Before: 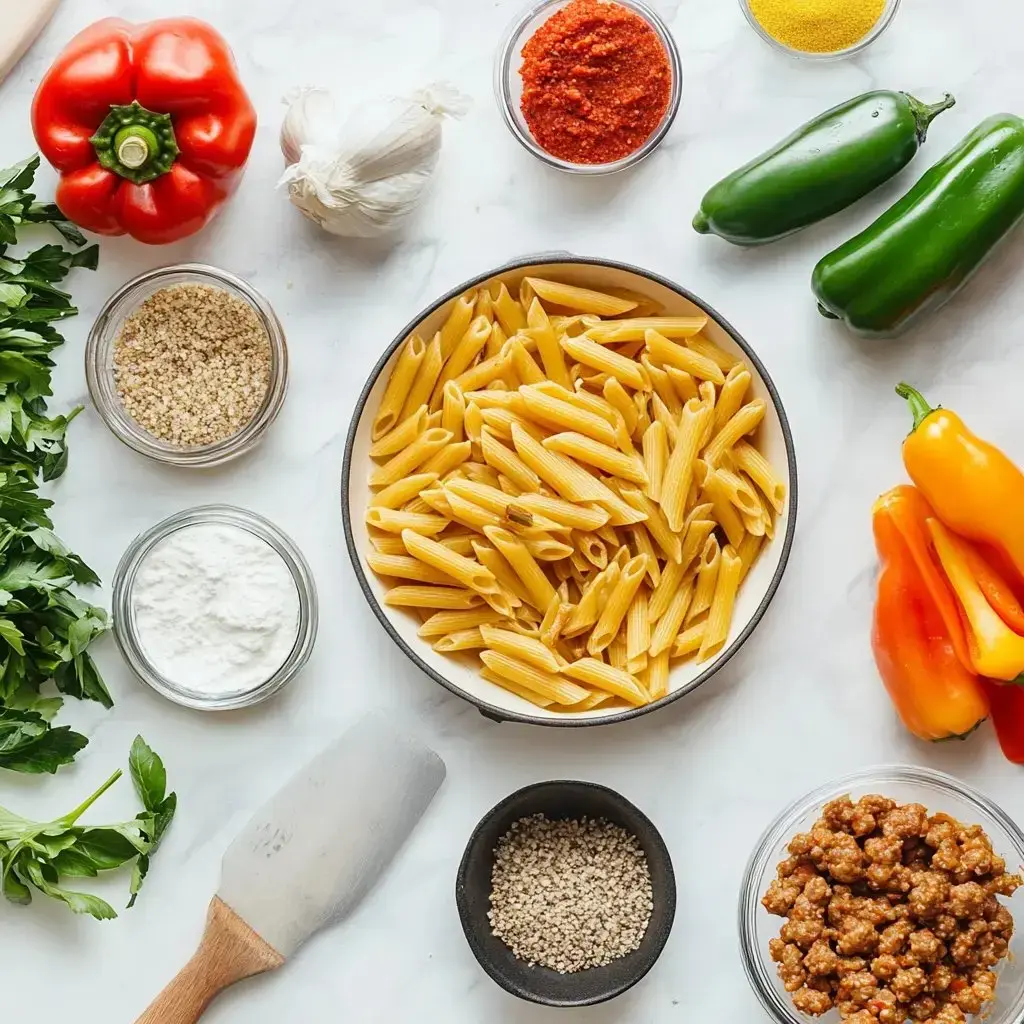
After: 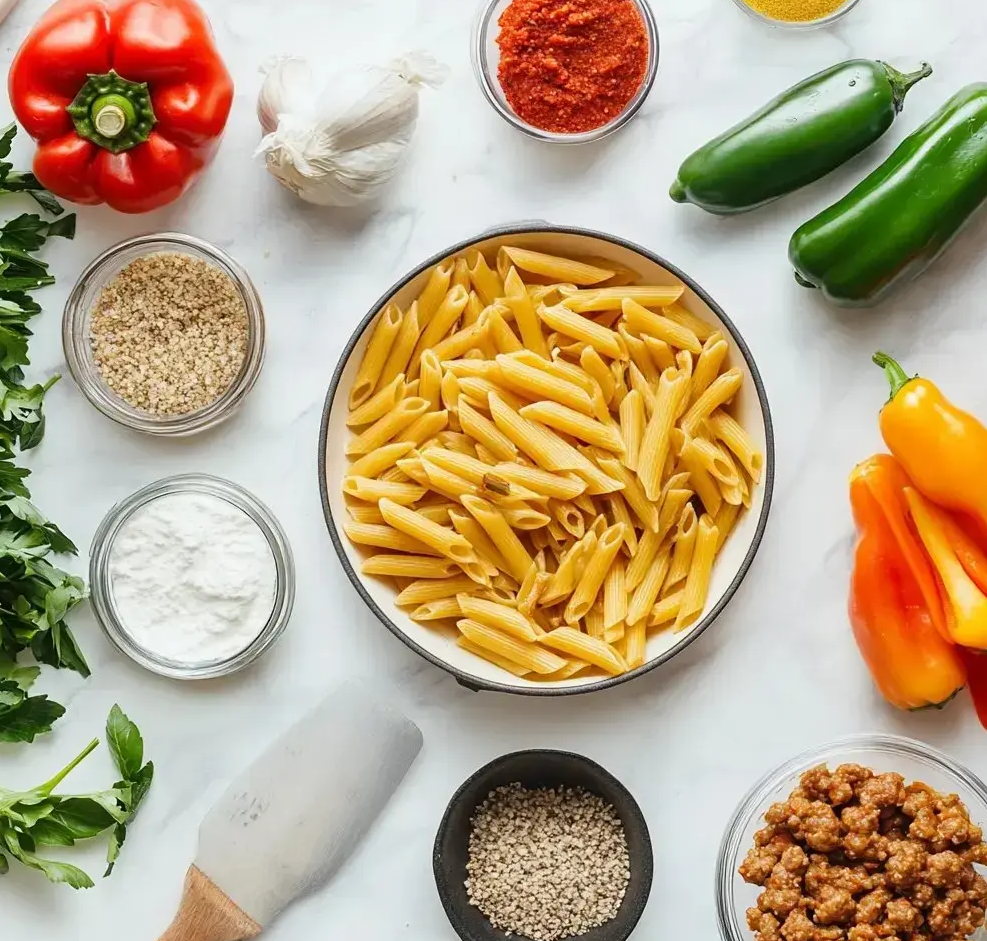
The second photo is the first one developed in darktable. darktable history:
crop: left 2.339%, top 3.119%, right 1.238%, bottom 4.918%
